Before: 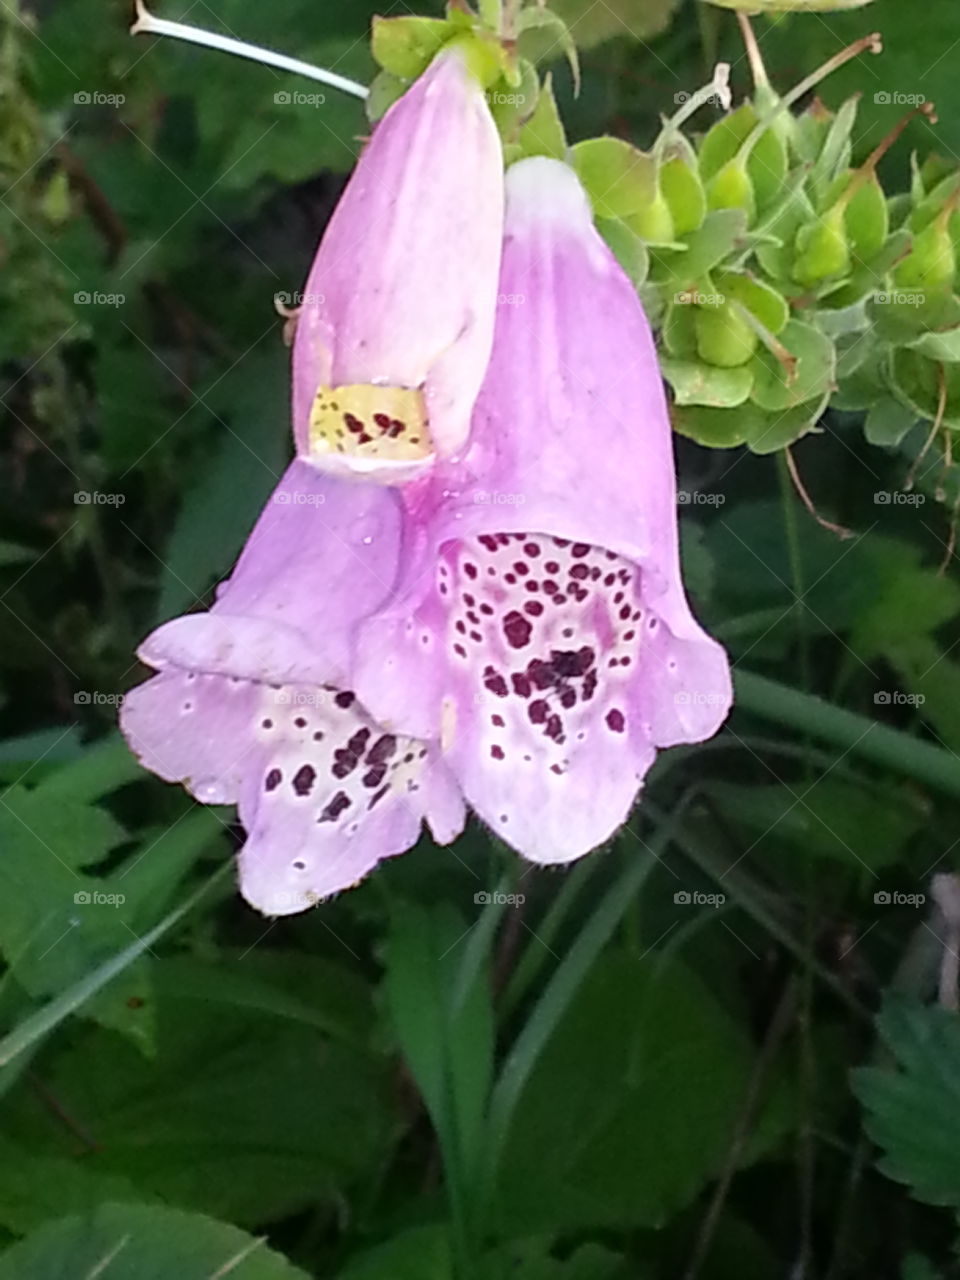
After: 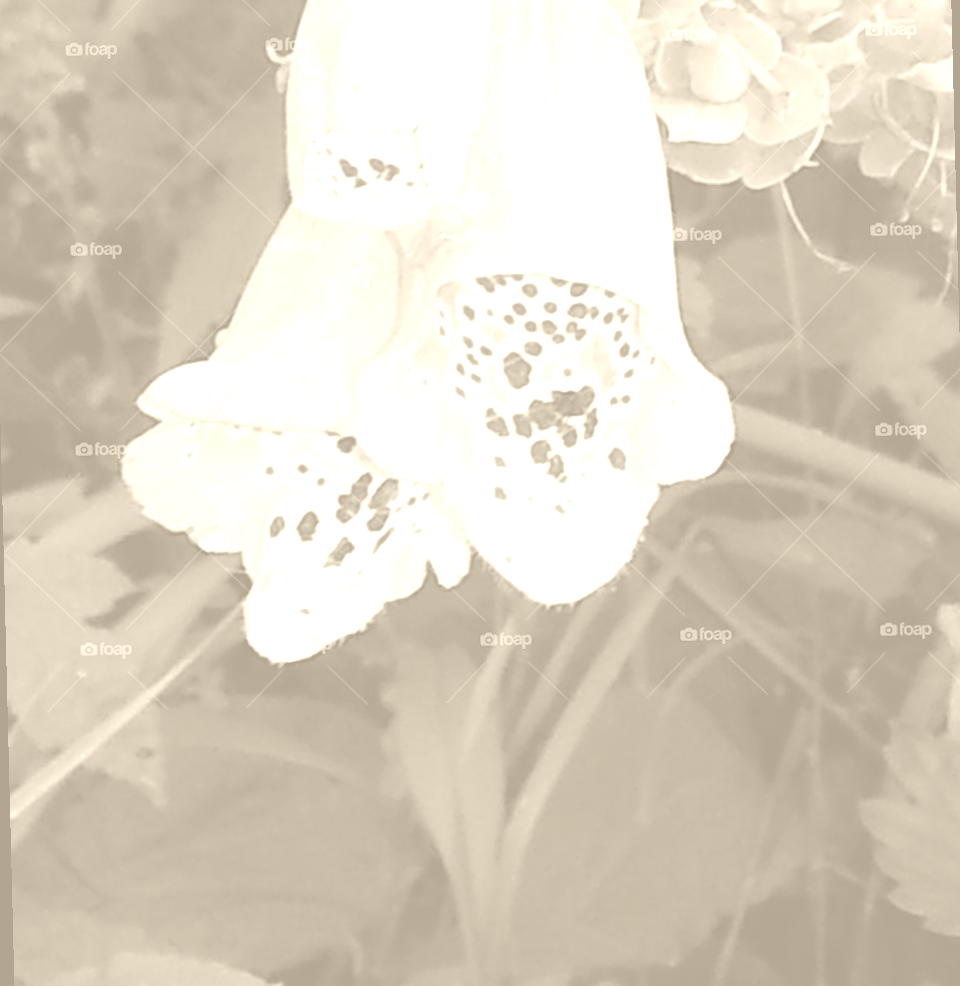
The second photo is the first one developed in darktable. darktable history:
white balance: red 0.967, blue 1.119, emerald 0.756
crop and rotate: top 18.507%
colorize: hue 36°, saturation 71%, lightness 80.79%
rotate and perspective: rotation -1.42°, crop left 0.016, crop right 0.984, crop top 0.035, crop bottom 0.965
